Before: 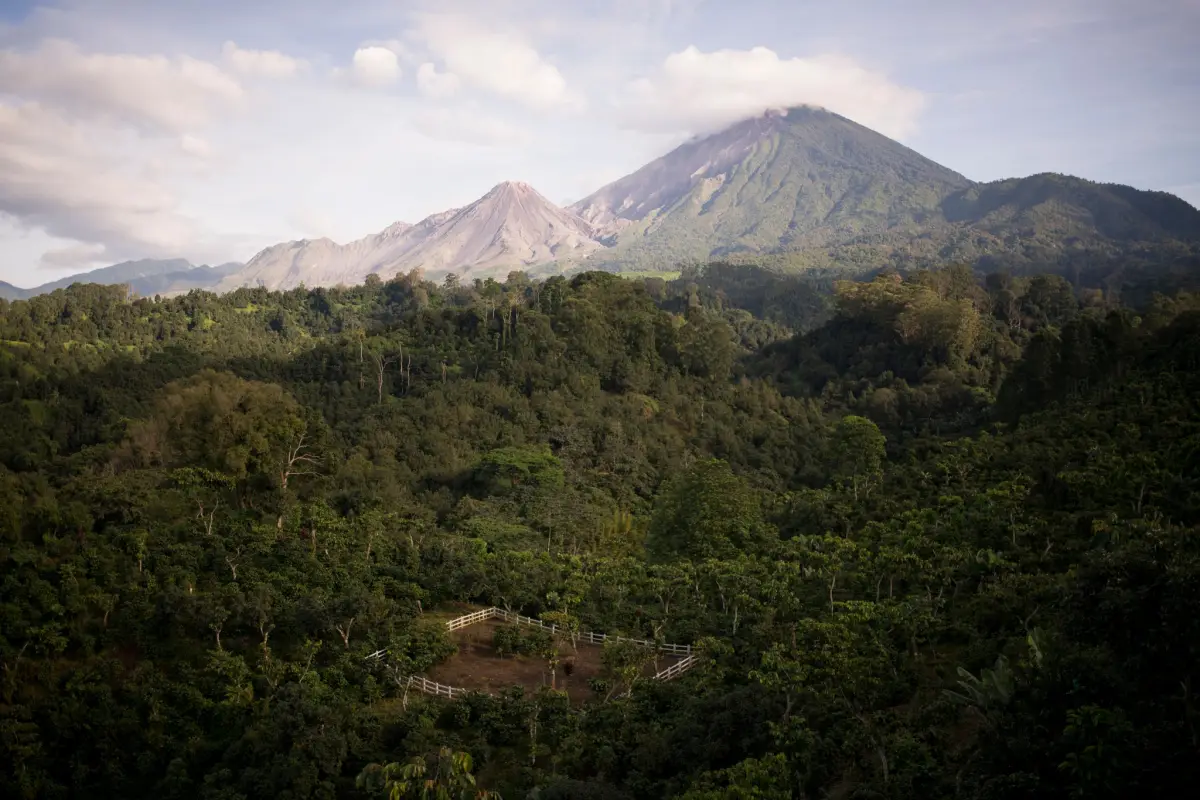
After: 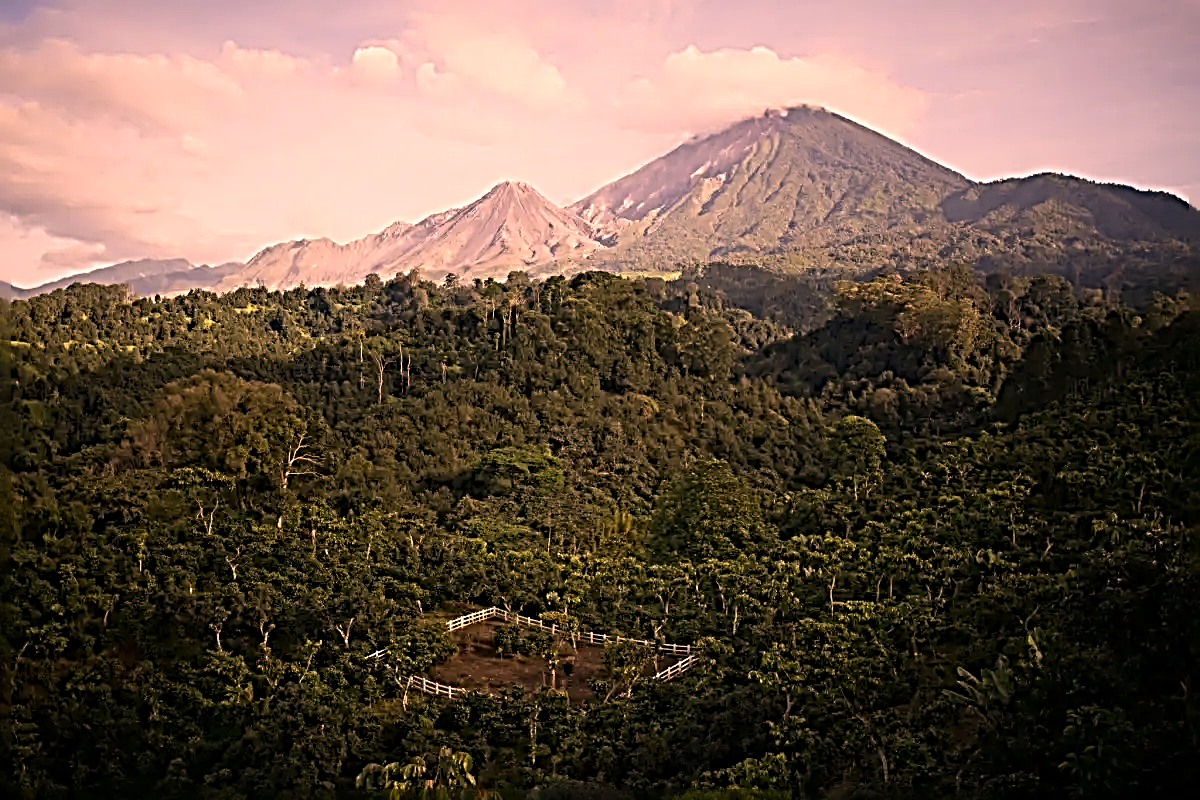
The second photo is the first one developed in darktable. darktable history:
color correction: highlights a* 21.48, highlights b* 19.87
sharpen: radius 4.042, amount 1.989
